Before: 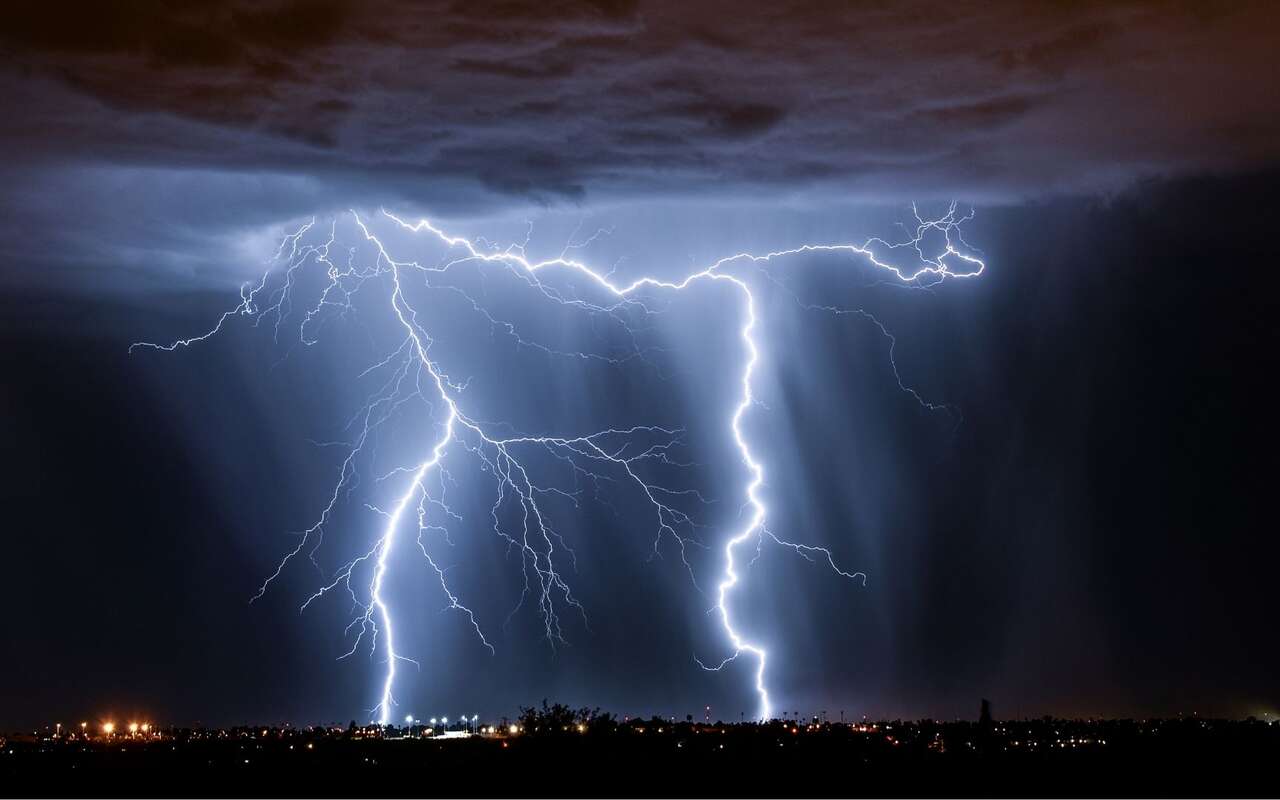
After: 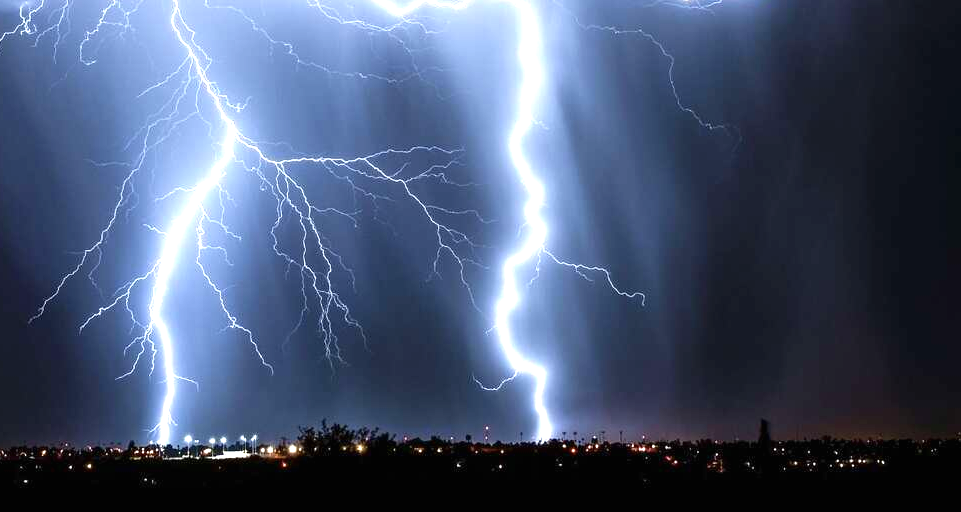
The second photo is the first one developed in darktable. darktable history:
exposure: black level correction 0, exposure 0.949 EV, compensate exposure bias true, compensate highlight preservation false
crop and rotate: left 17.289%, top 35.019%, right 7.567%, bottom 0.937%
